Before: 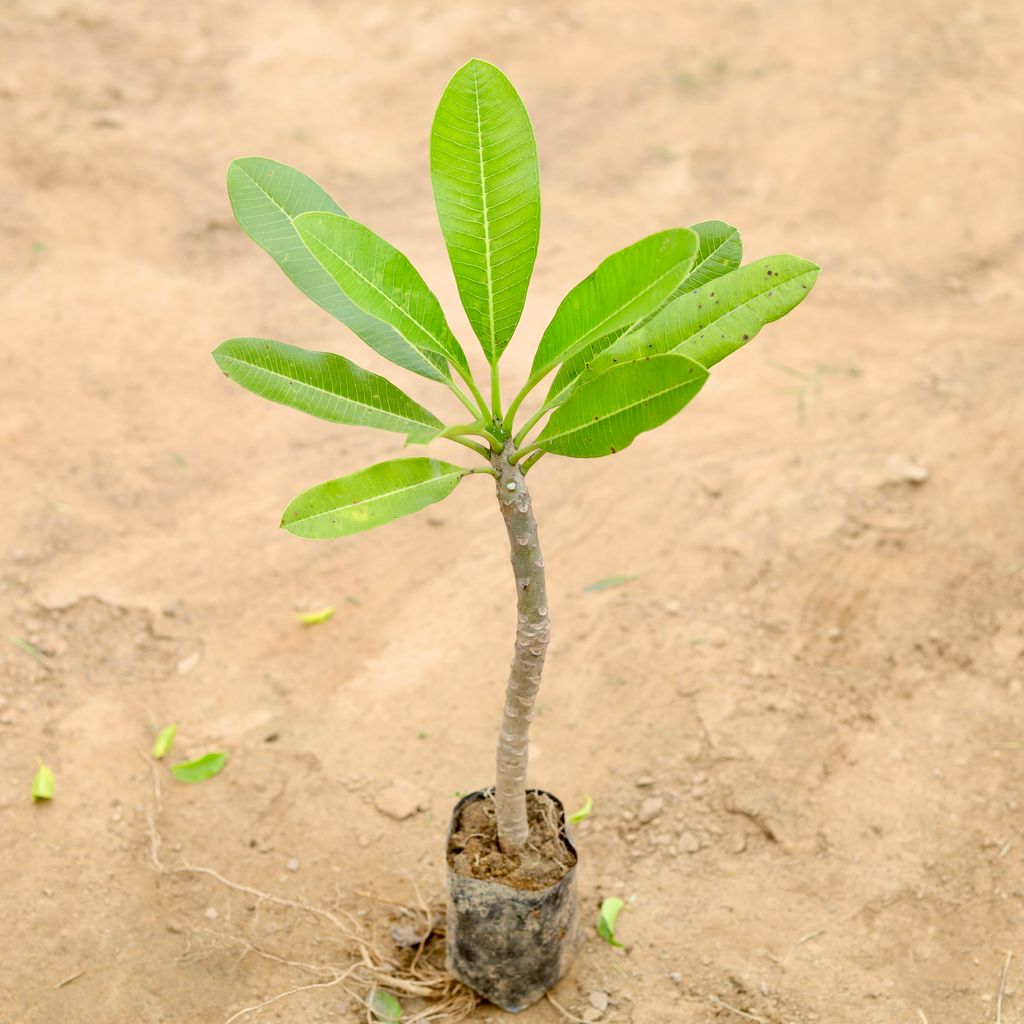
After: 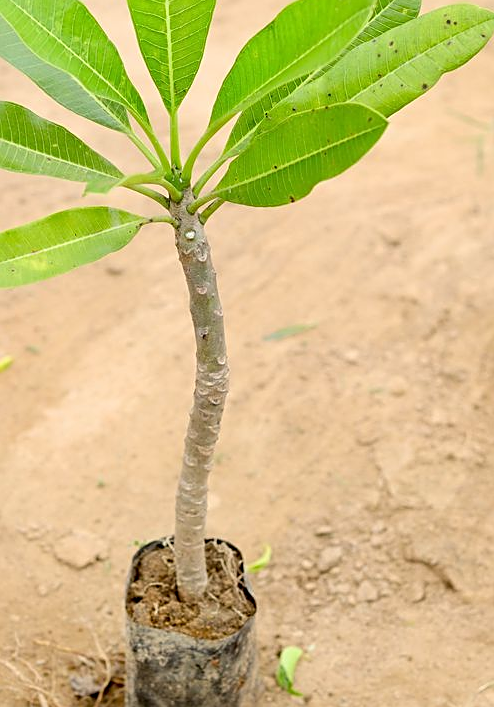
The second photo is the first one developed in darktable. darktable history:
sharpen: on, module defaults
crop: left 31.391%, top 24.563%, right 20.287%, bottom 6.382%
